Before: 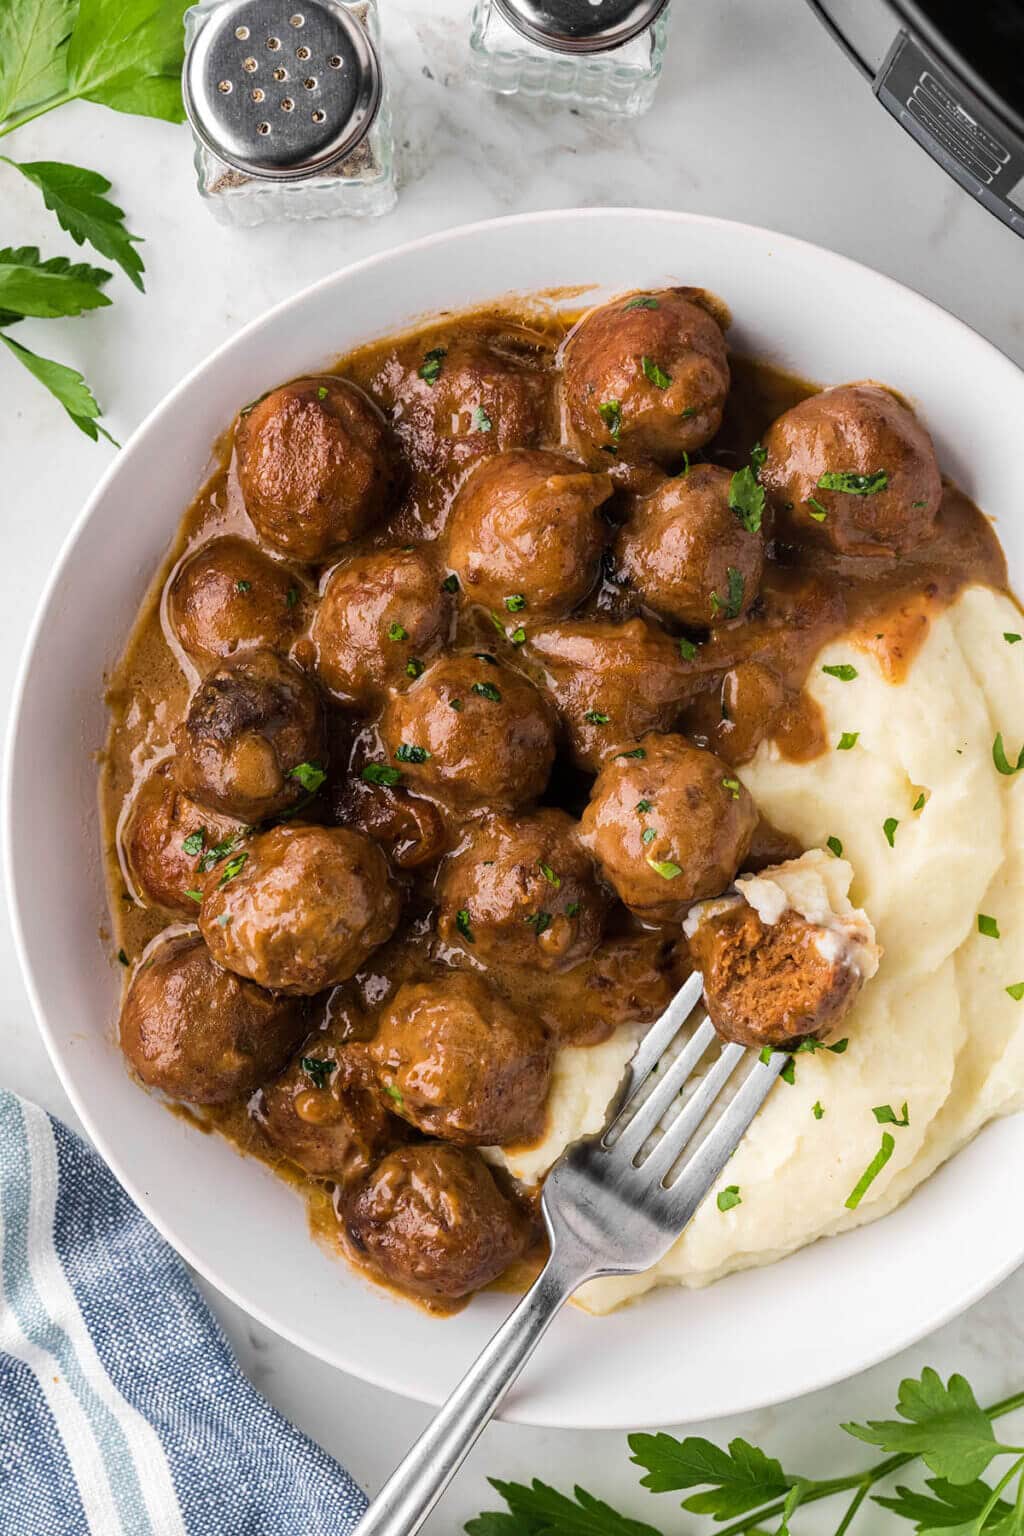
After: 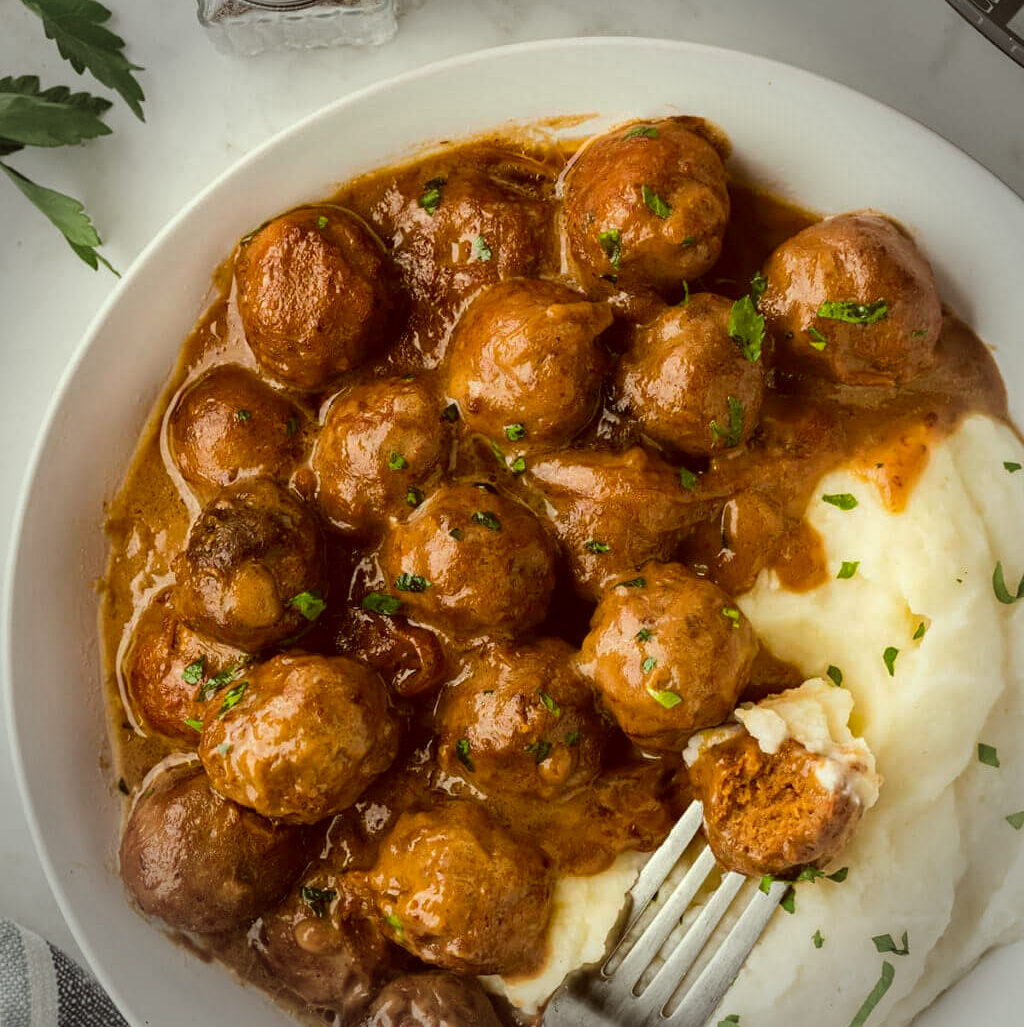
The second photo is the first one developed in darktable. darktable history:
vignetting: fall-off radius 32.49%, unbound false
tone equalizer: edges refinement/feathering 500, mask exposure compensation -1.57 EV, preserve details no
color correction: highlights a* -5.3, highlights b* 9.79, shadows a* 9.47, shadows b* 24.97
crop: top 11.174%, bottom 21.93%
